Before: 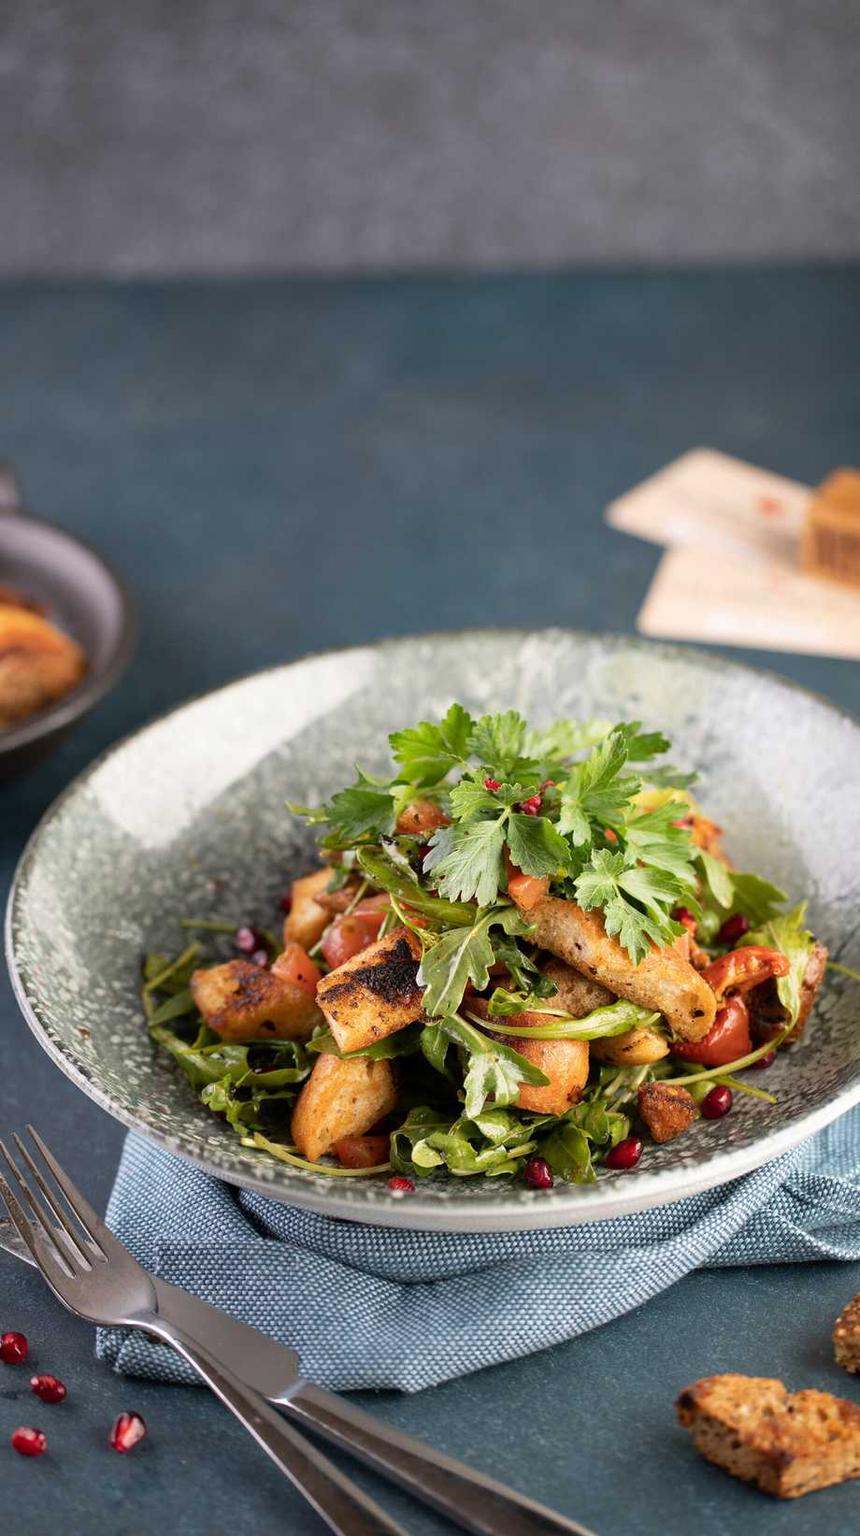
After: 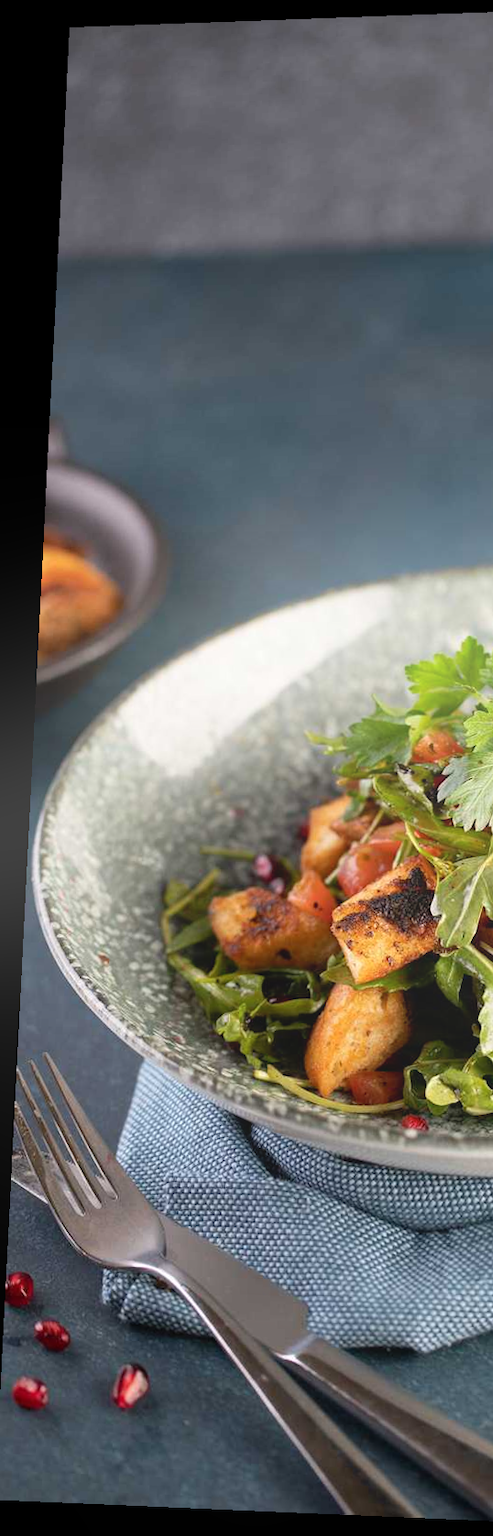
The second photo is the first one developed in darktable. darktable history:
crop: left 0.587%, right 45.588%, bottom 0.086%
rotate and perspective: rotation 0.128°, lens shift (vertical) -0.181, lens shift (horizontal) -0.044, shear 0.001, automatic cropping off
bloom: on, module defaults
